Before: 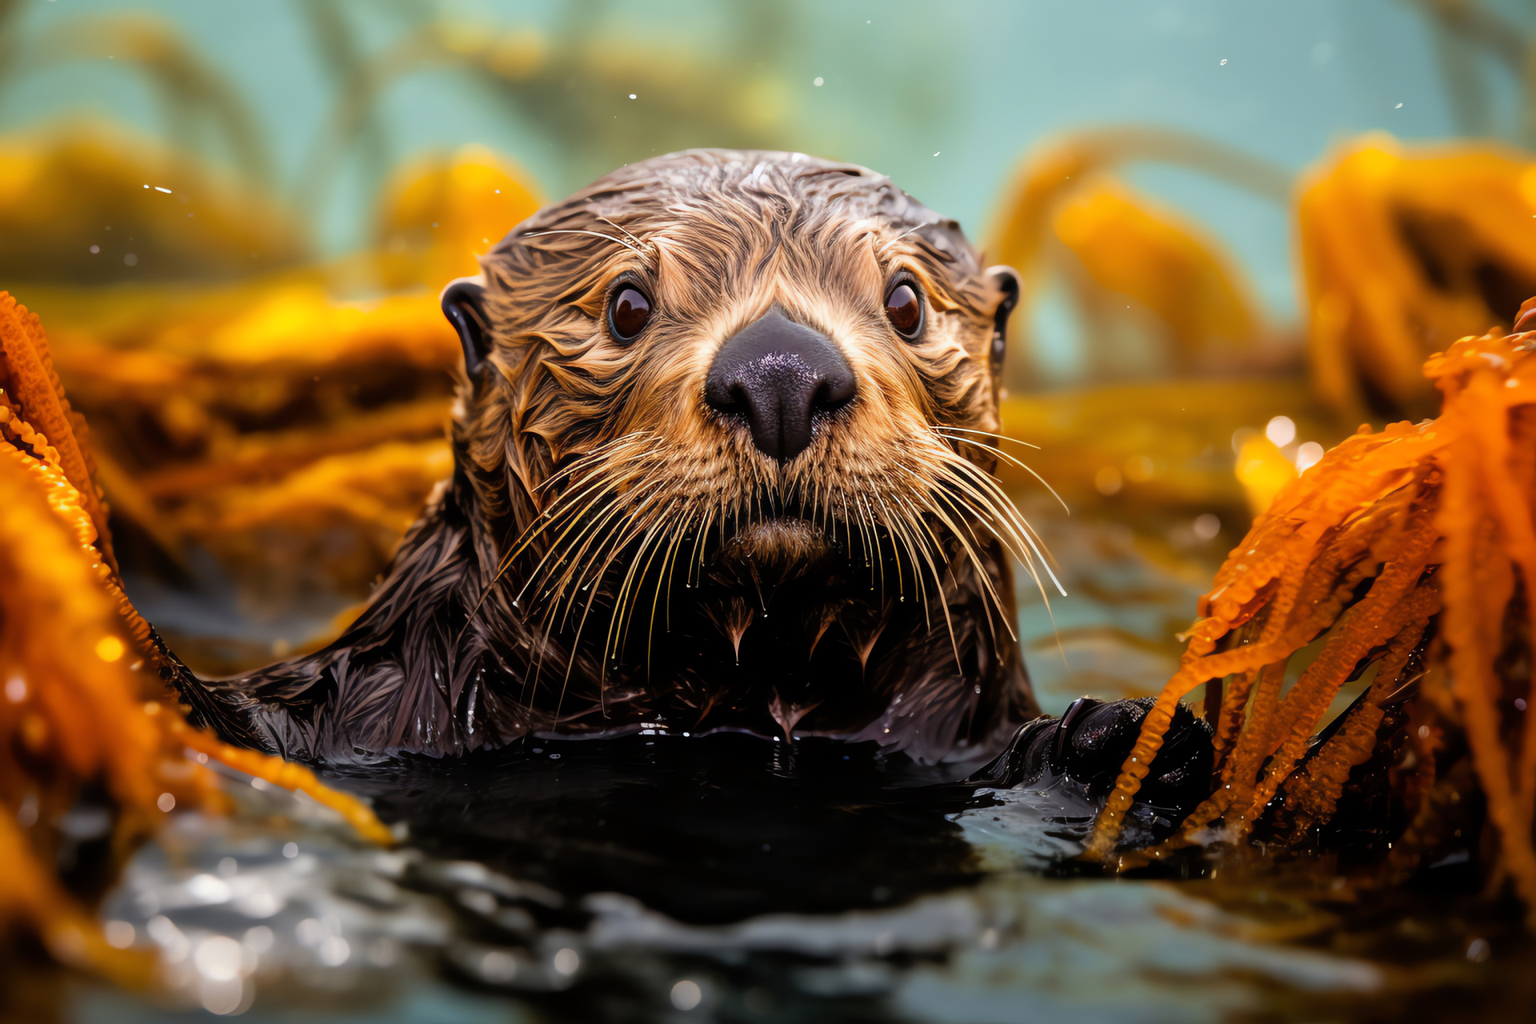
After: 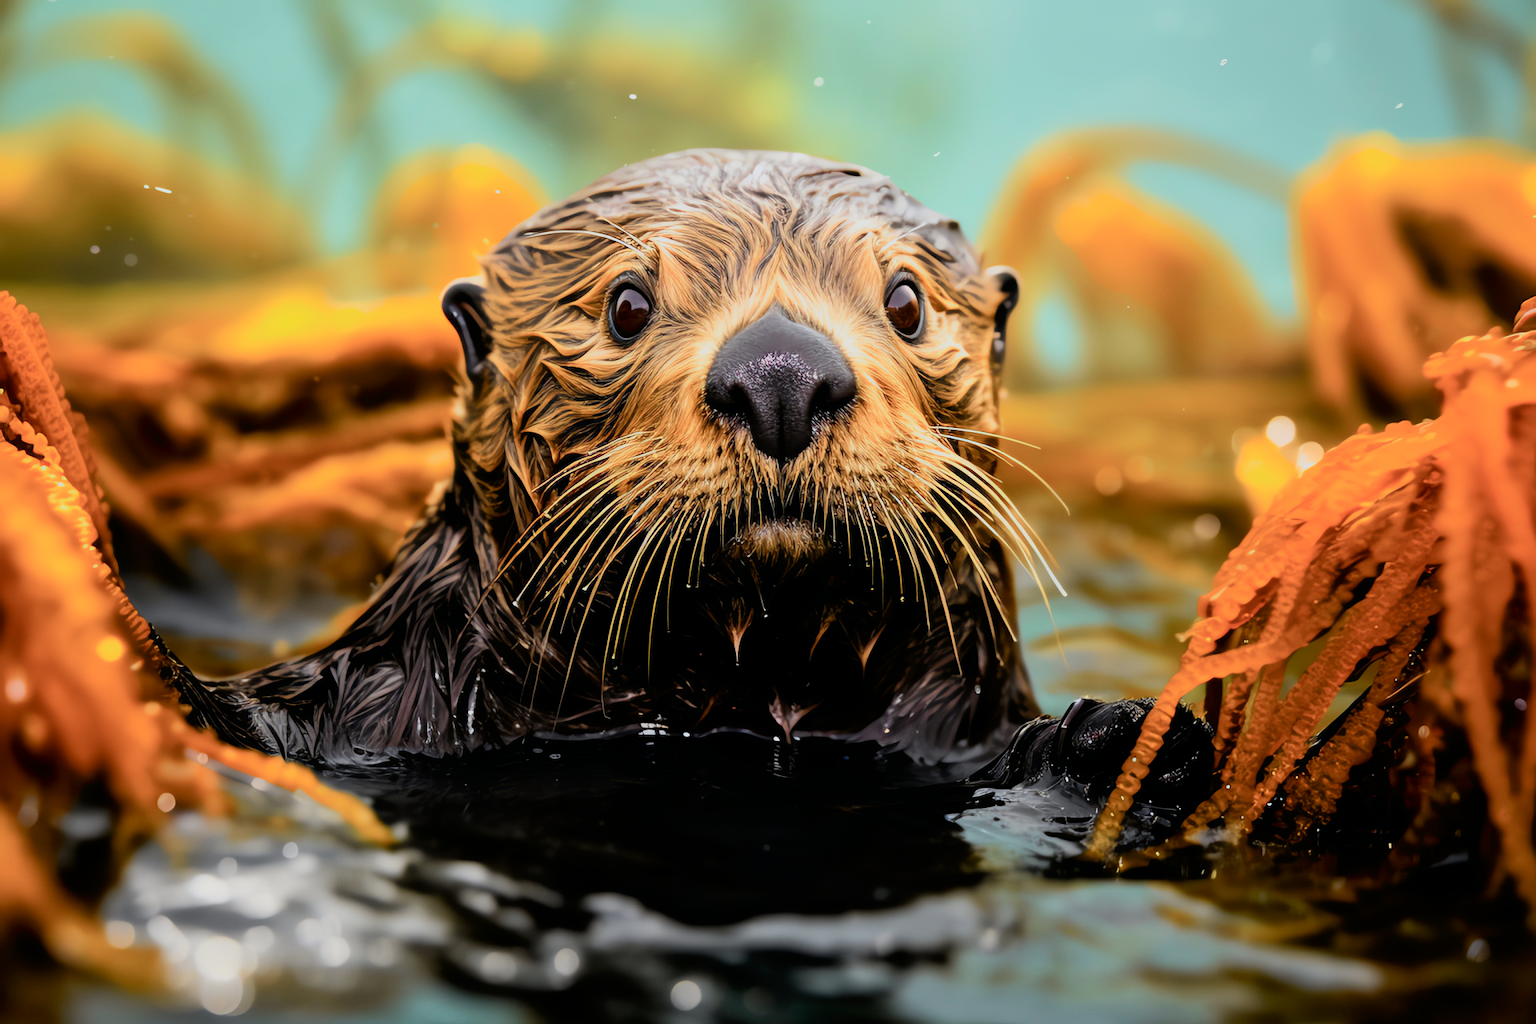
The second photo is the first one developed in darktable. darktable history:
tone curve: curves: ch0 [(0, 0) (0.048, 0.024) (0.099, 0.082) (0.227, 0.255) (0.407, 0.482) (0.543, 0.634) (0.719, 0.77) (0.837, 0.843) (1, 0.906)]; ch1 [(0, 0) (0.3, 0.268) (0.404, 0.374) (0.475, 0.463) (0.501, 0.499) (0.514, 0.502) (0.551, 0.541) (0.643, 0.648) (0.682, 0.674) (0.802, 0.812) (1, 1)]; ch2 [(0, 0) (0.259, 0.207) (0.323, 0.311) (0.364, 0.368) (0.442, 0.461) (0.498, 0.498) (0.531, 0.528) (0.581, 0.602) (0.629, 0.659) (0.768, 0.728) (1, 1)], color space Lab, independent channels, preserve colors none
